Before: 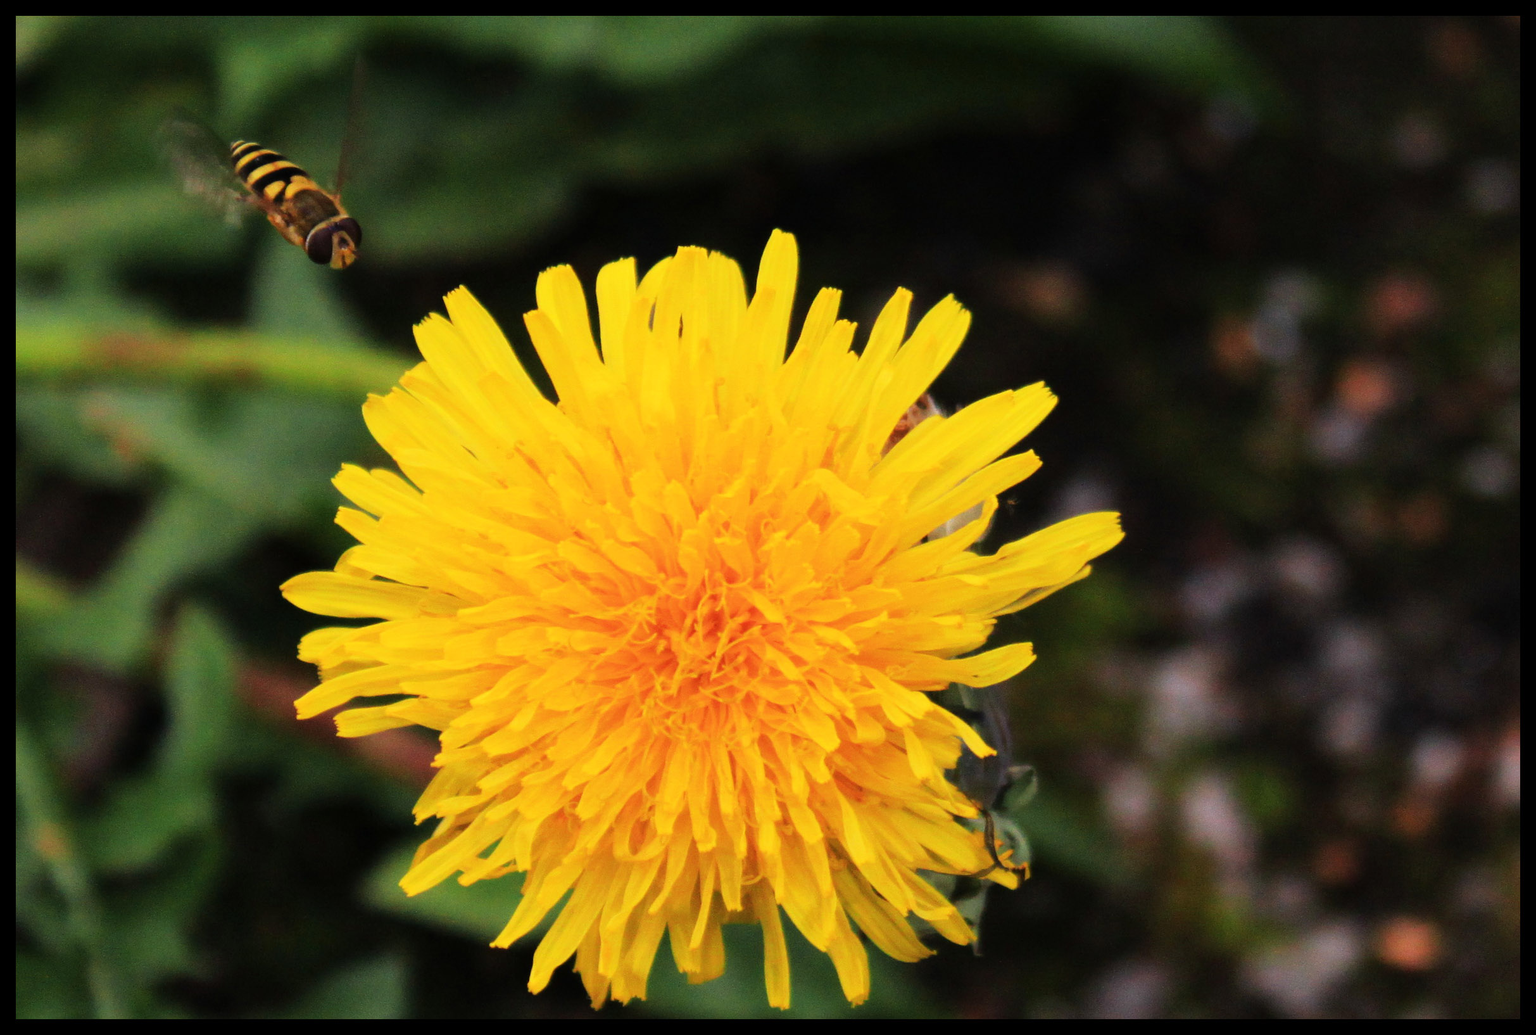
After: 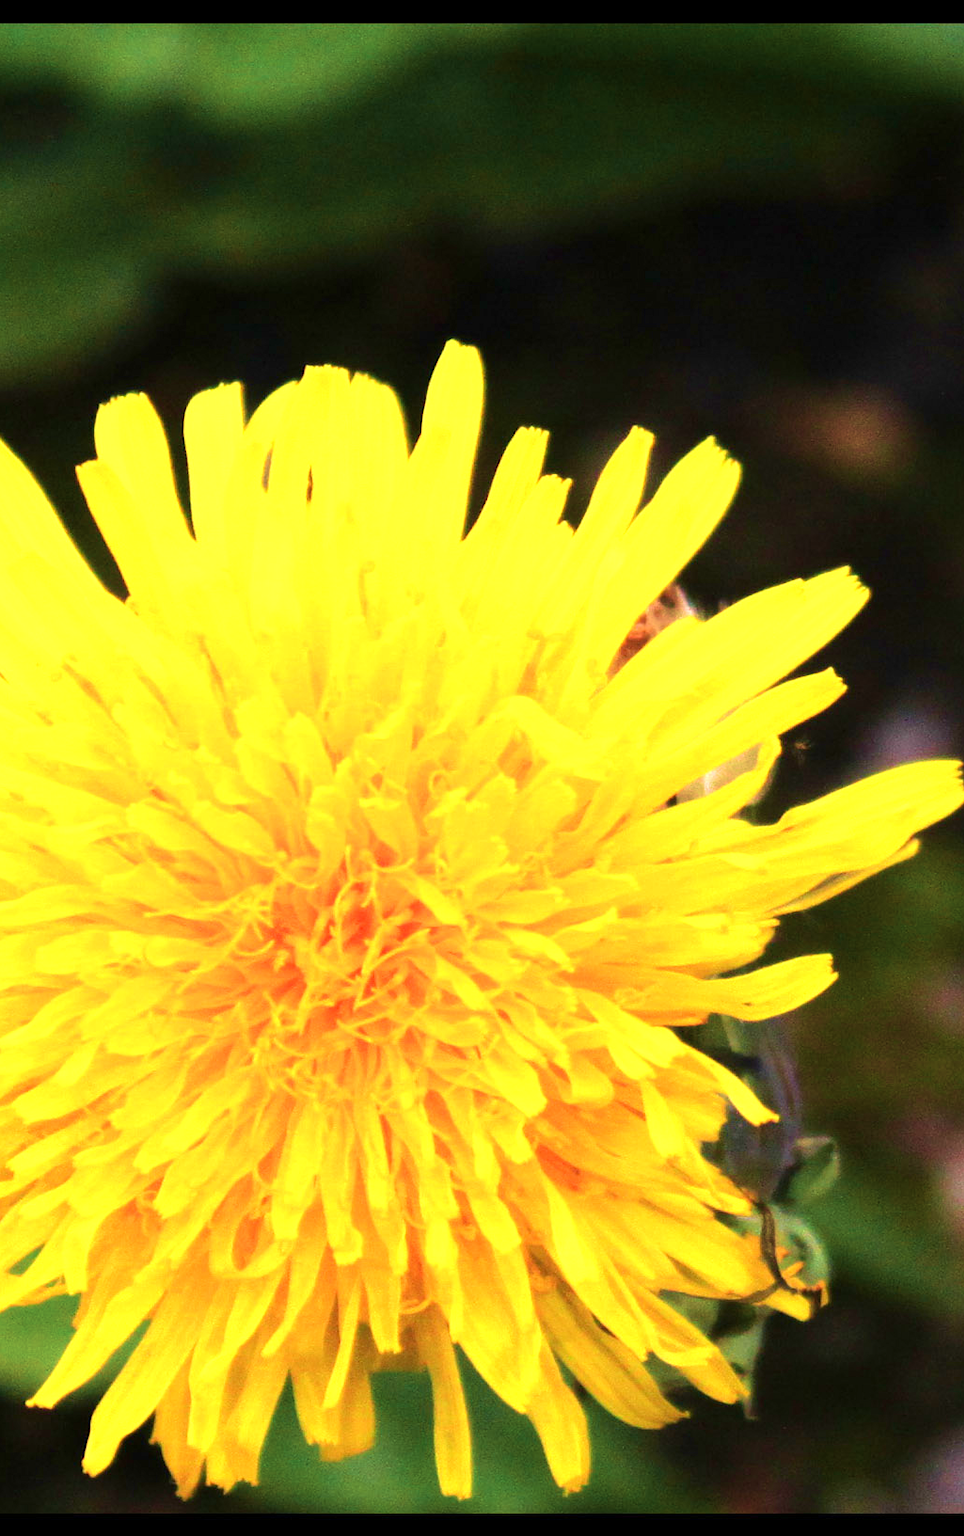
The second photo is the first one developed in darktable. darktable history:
velvia: strength 74.05%
exposure: exposure 0.827 EV, compensate highlight preservation false
crop: left 30.757%, right 26.975%
